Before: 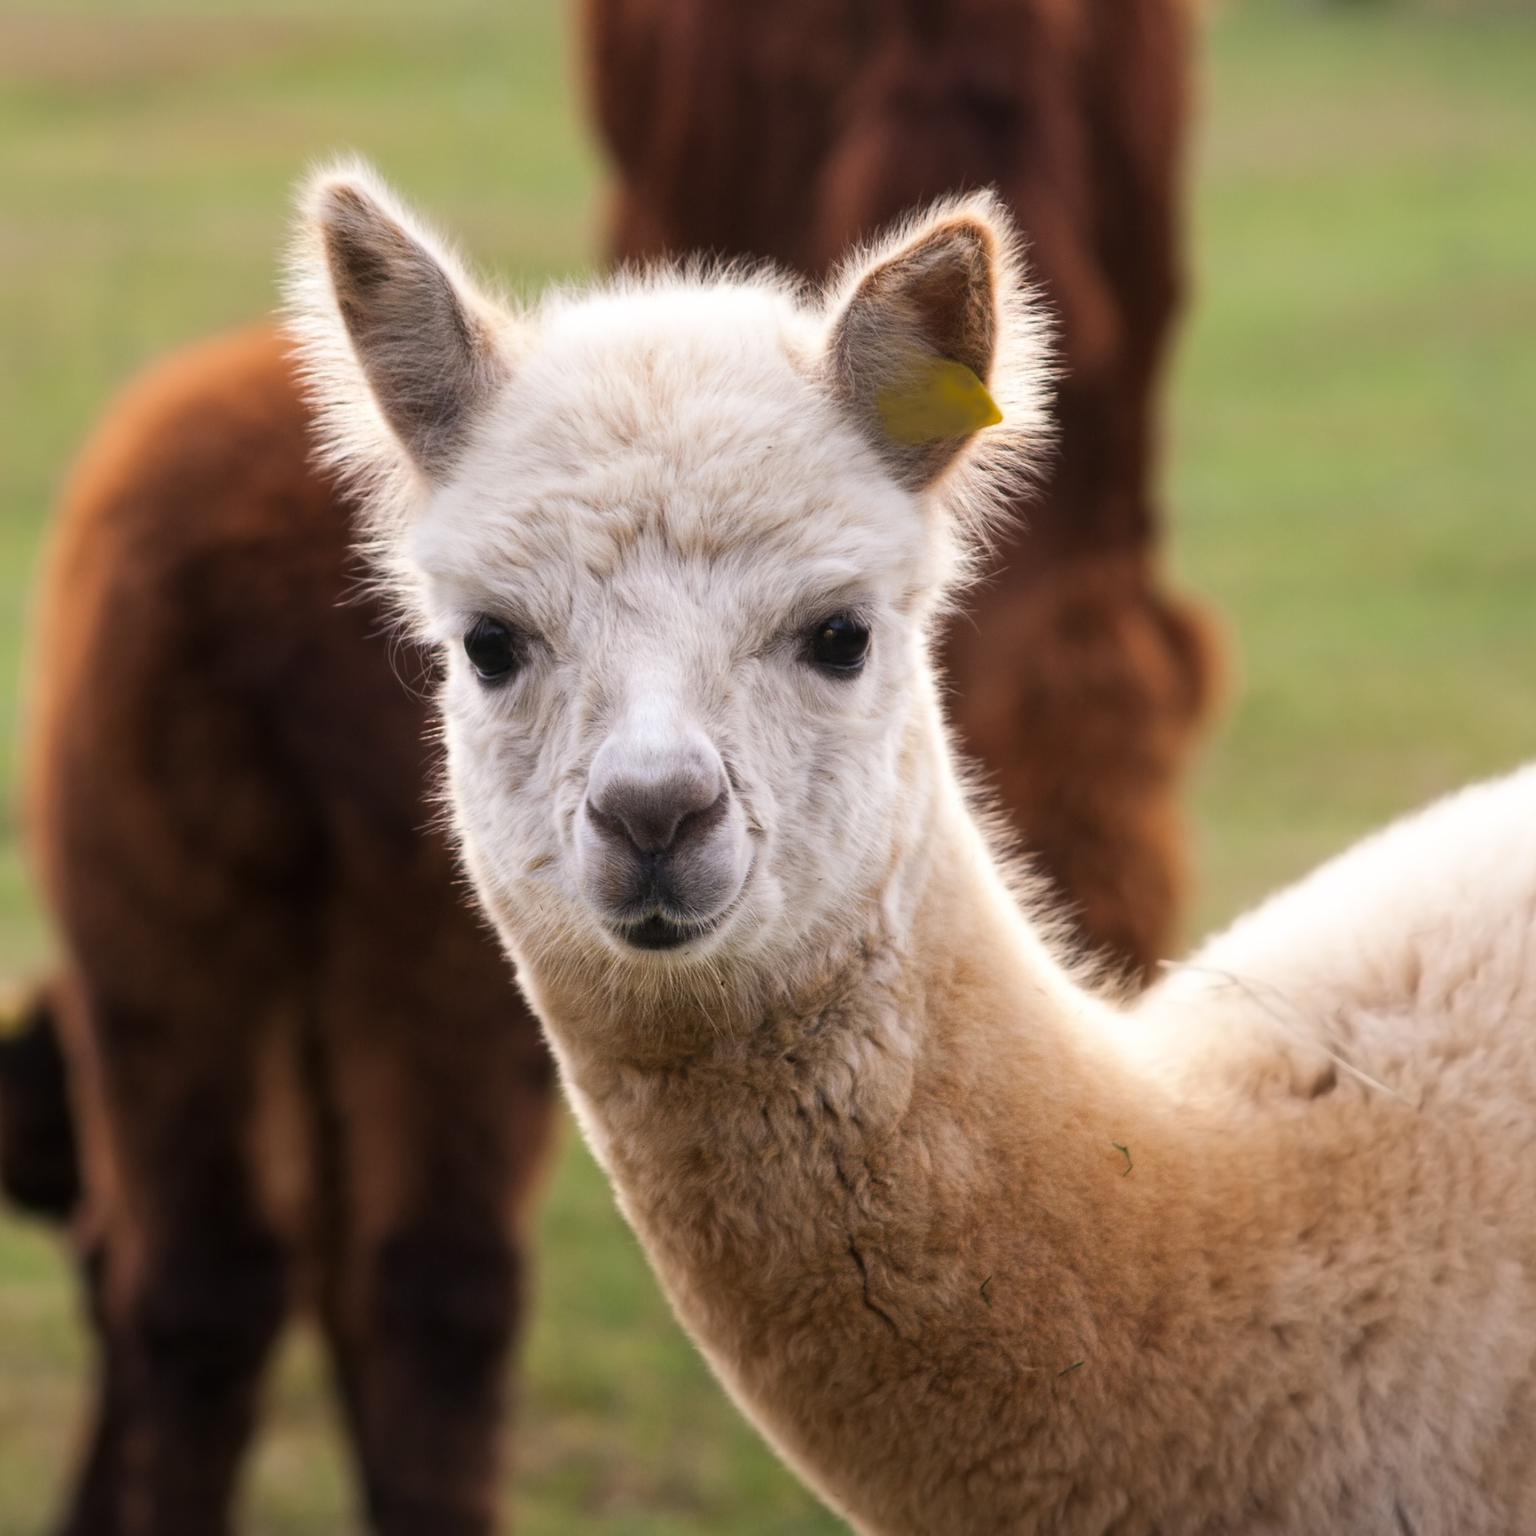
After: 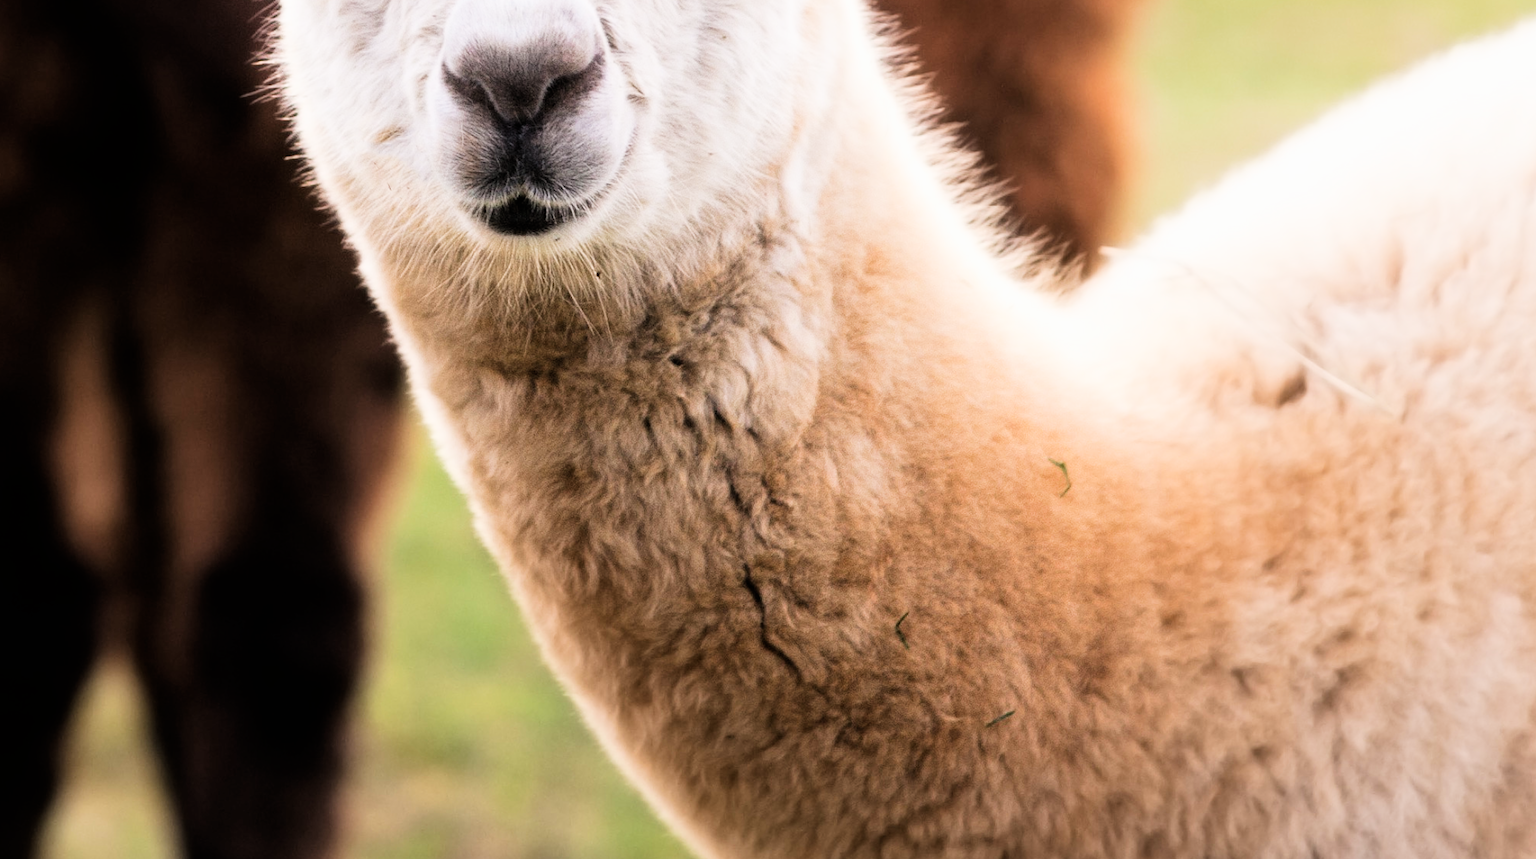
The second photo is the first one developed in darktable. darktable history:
exposure: black level correction 0, exposure 1.107 EV, compensate highlight preservation false
crop and rotate: left 13.317%, top 48.57%, bottom 2.89%
filmic rgb: black relative exposure -5.06 EV, white relative exposure 3.97 EV, hardness 2.89, contrast 1.394, highlights saturation mix -29.86%, iterations of high-quality reconstruction 0
